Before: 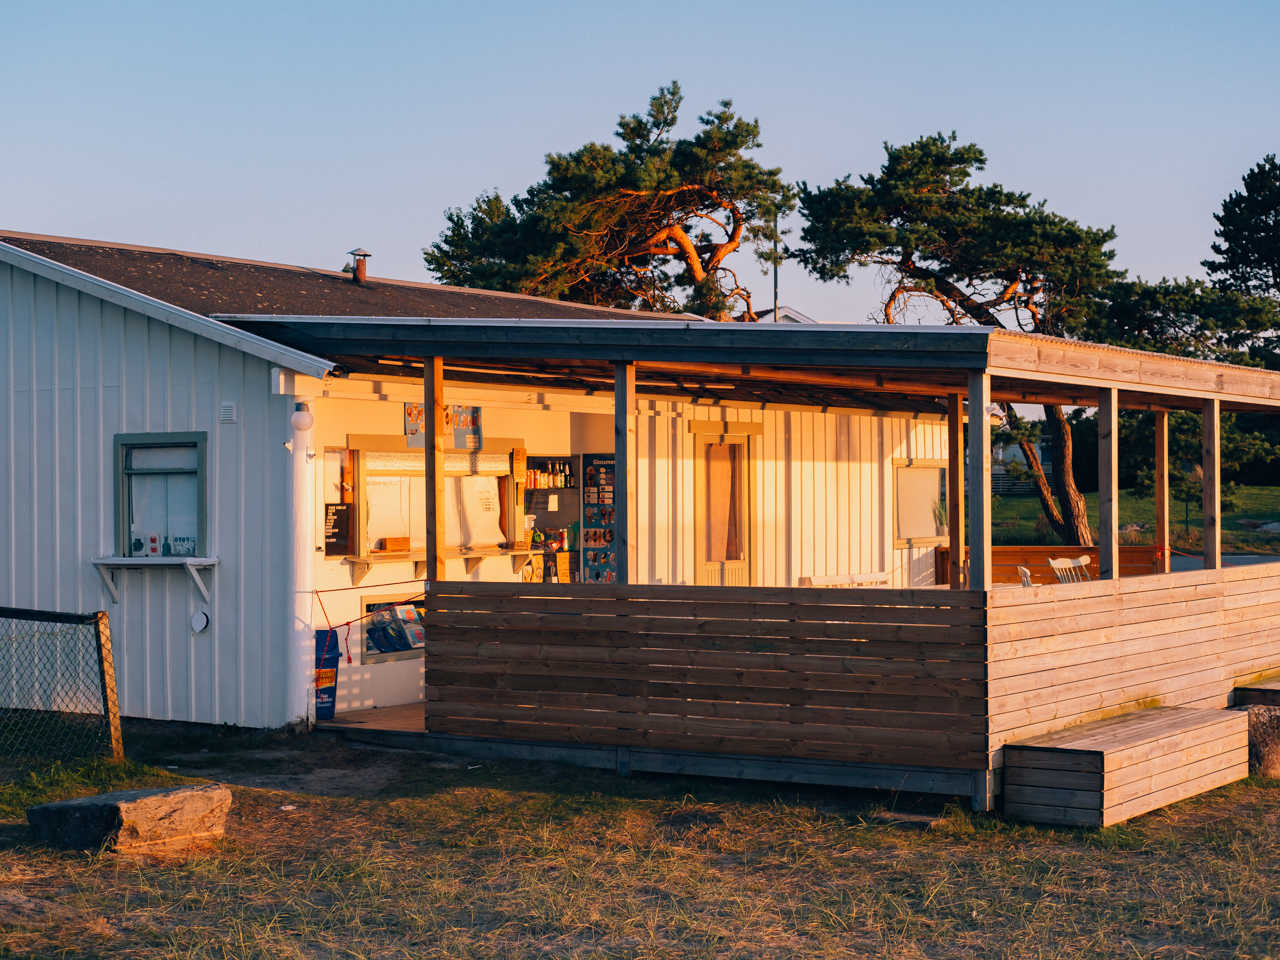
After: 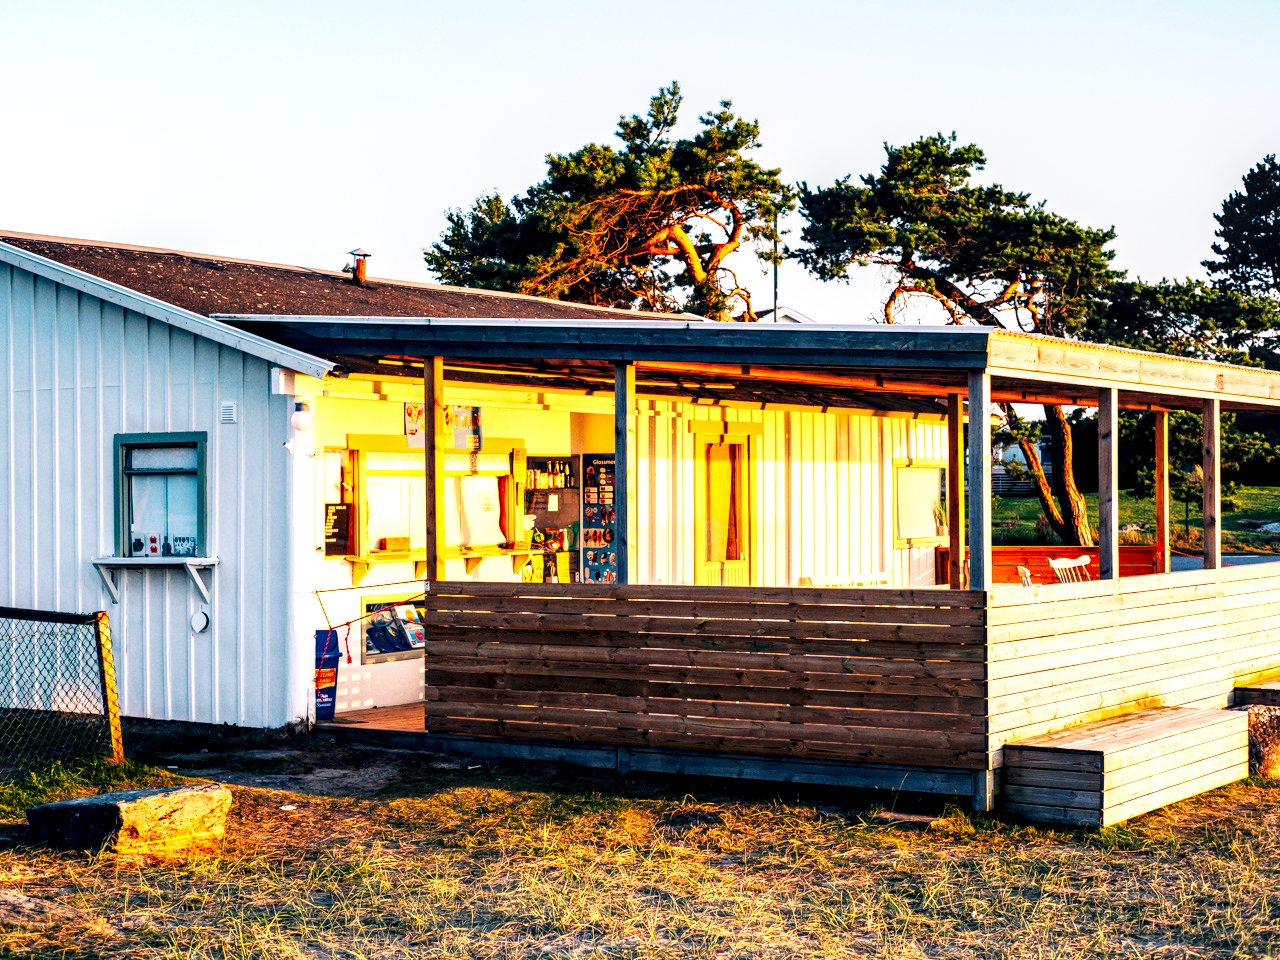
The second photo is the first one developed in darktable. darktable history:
local contrast: highlights 60%, shadows 60%, detail 160%
color balance: contrast 6.48%, output saturation 113.3%
base curve: curves: ch0 [(0, 0) (0.007, 0.004) (0.027, 0.03) (0.046, 0.07) (0.207, 0.54) (0.442, 0.872) (0.673, 0.972) (1, 1)], preserve colors none
exposure: black level correction 0, exposure 0.953 EV, compensate exposure bias true, compensate highlight preservation false
contrast brightness saturation: saturation -0.05
white balance: red 1, blue 1
